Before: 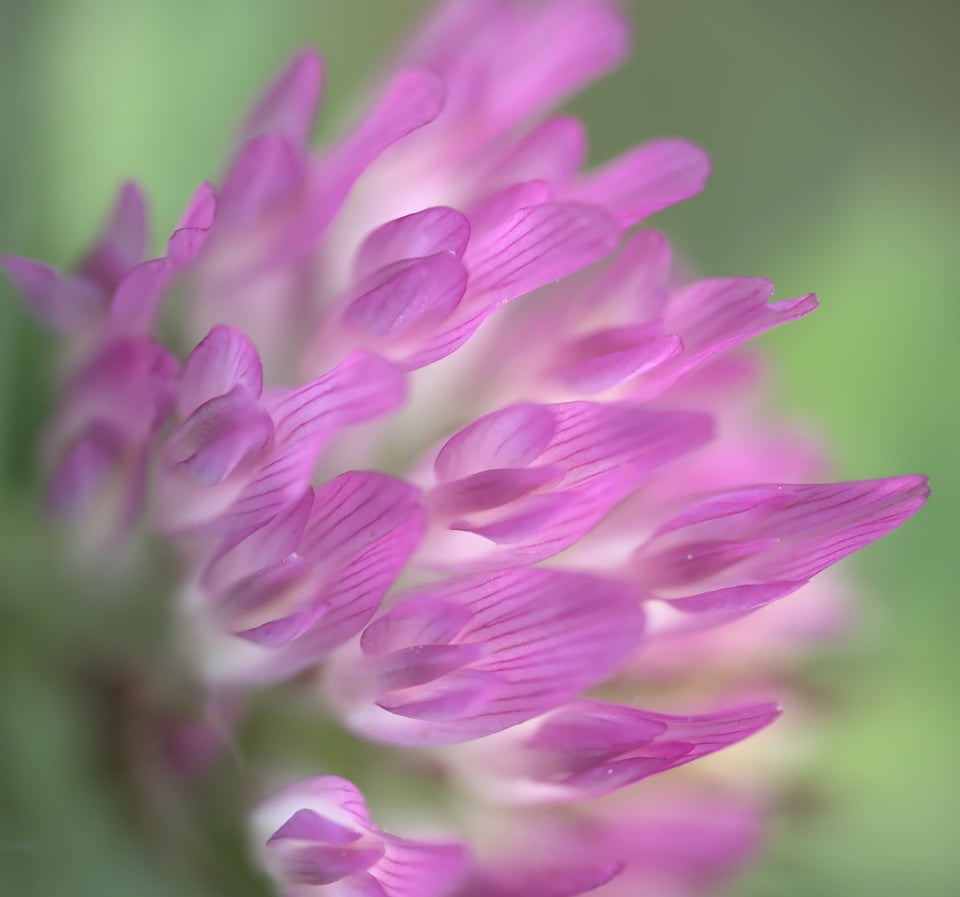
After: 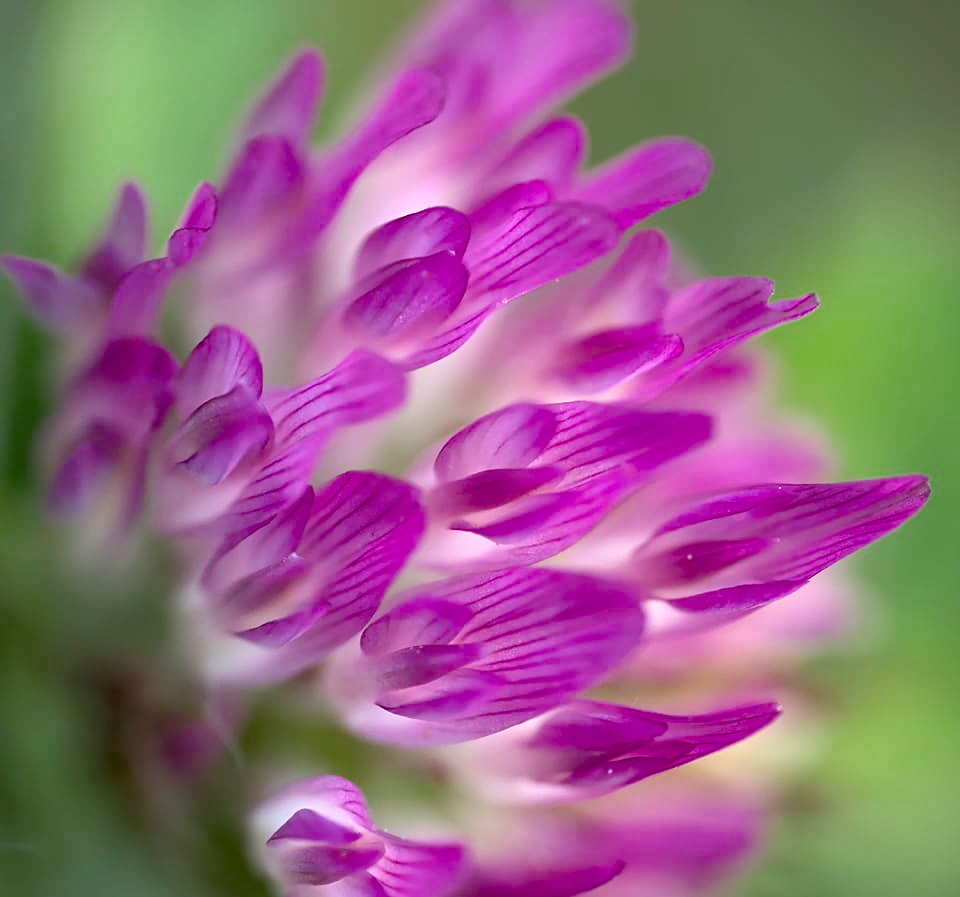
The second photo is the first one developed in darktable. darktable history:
sharpen: on, module defaults
color balance rgb: global offset › luminance -1.433%, perceptual saturation grading › global saturation 25.514%, global vibrance 6.43%, contrast 12.256%, saturation formula JzAzBz (2021)
